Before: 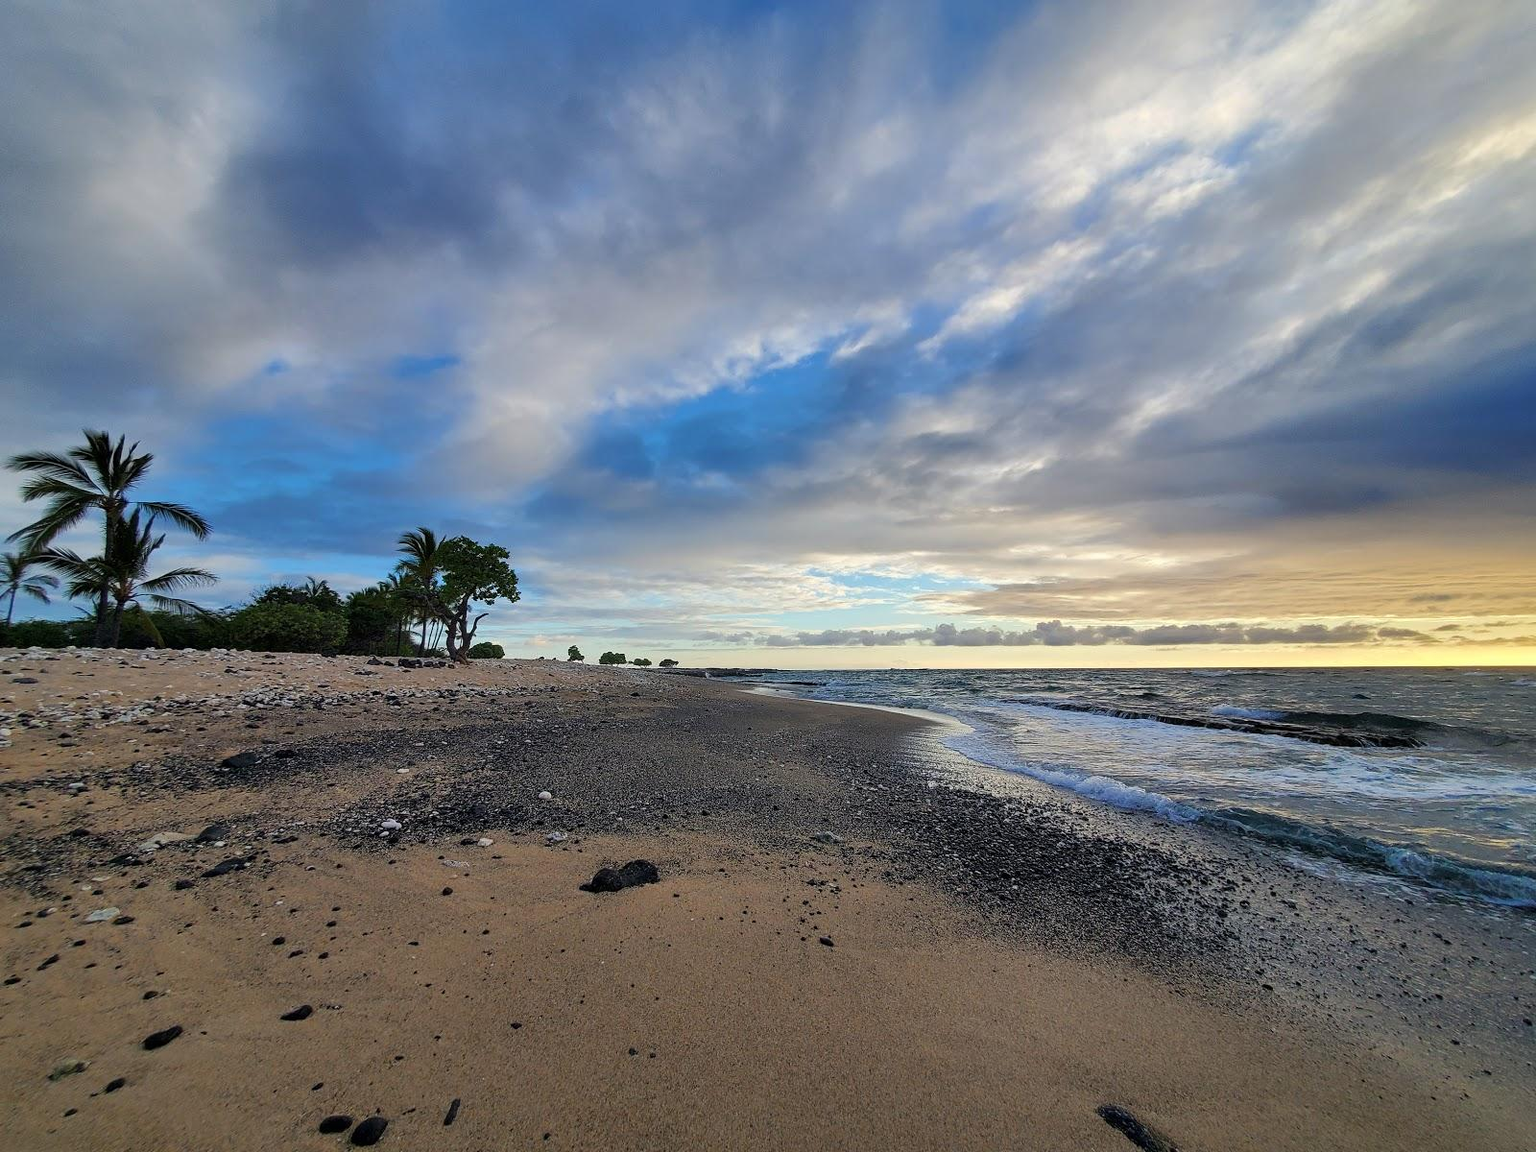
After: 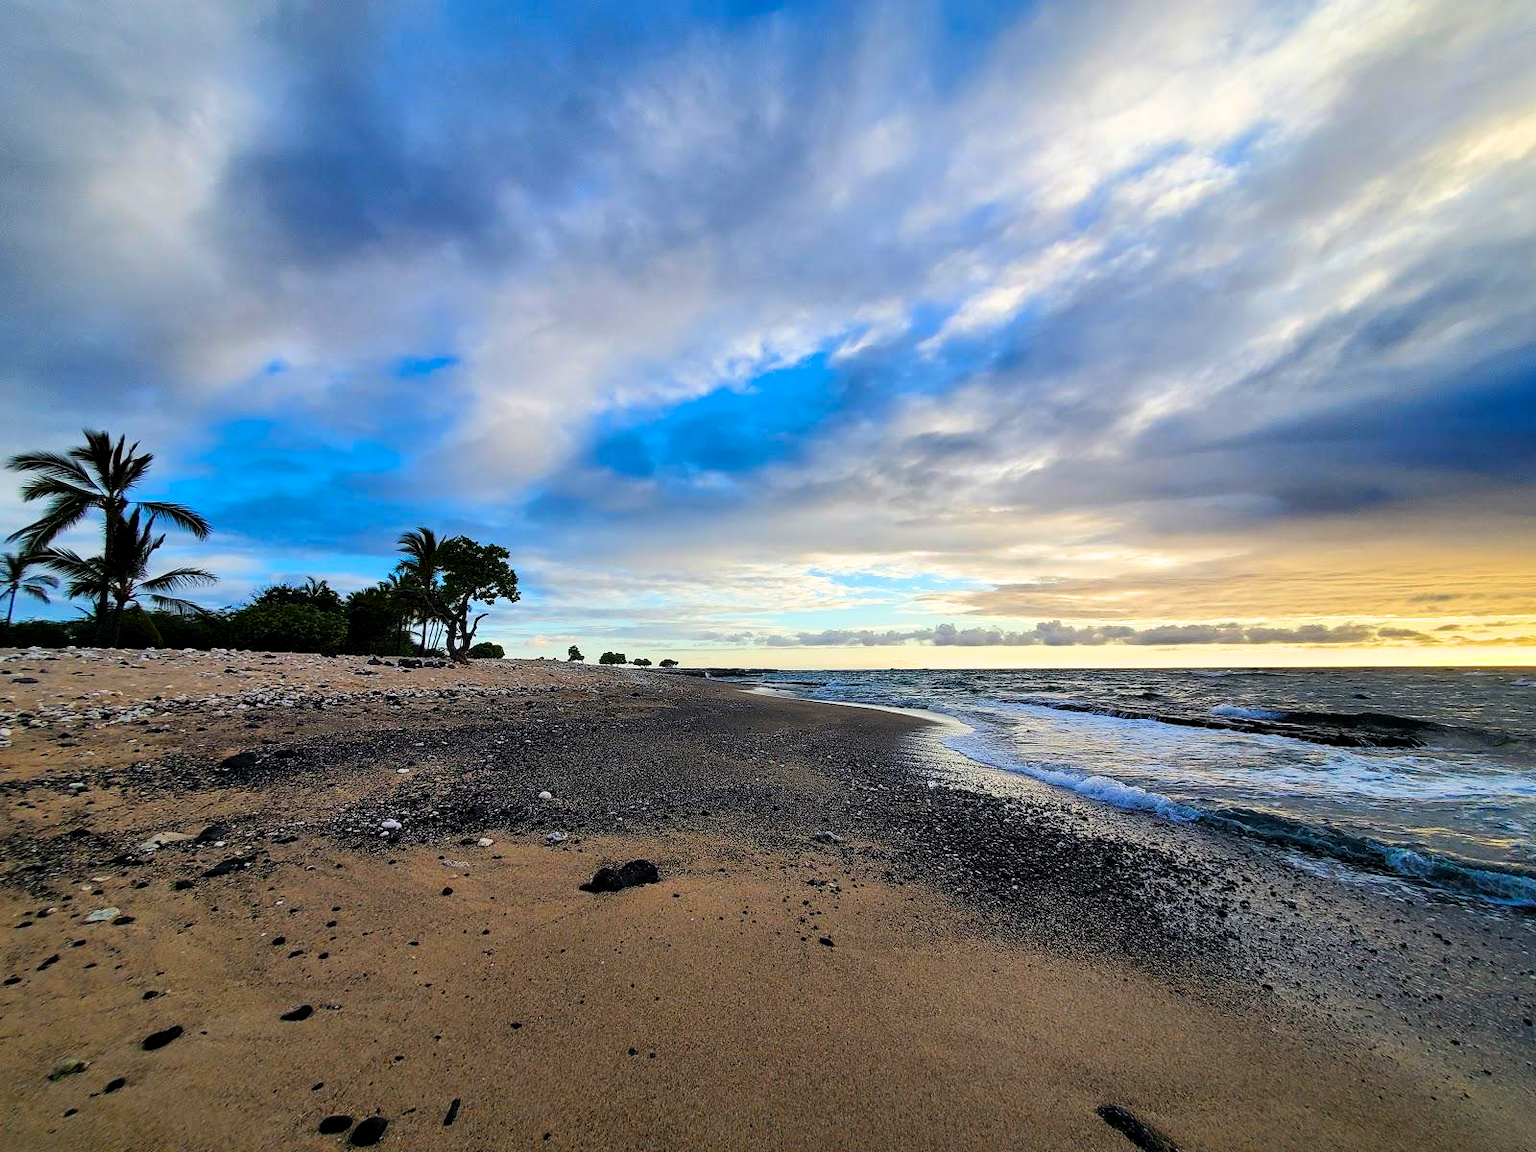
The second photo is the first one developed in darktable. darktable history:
tone equalizer: -8 EV -0.407 EV, -7 EV -0.364 EV, -6 EV -0.314 EV, -5 EV -0.192 EV, -3 EV 0.253 EV, -2 EV 0.35 EV, -1 EV 0.365 EV, +0 EV 0.441 EV, edges refinement/feathering 500, mask exposure compensation -1.57 EV, preserve details no
filmic rgb: black relative exposure -12.75 EV, white relative exposure 2.81 EV, target black luminance 0%, hardness 8.53, latitude 69.44%, contrast 1.136, shadows ↔ highlights balance -0.666%
color correction: highlights b* -0.013, saturation 1.36
